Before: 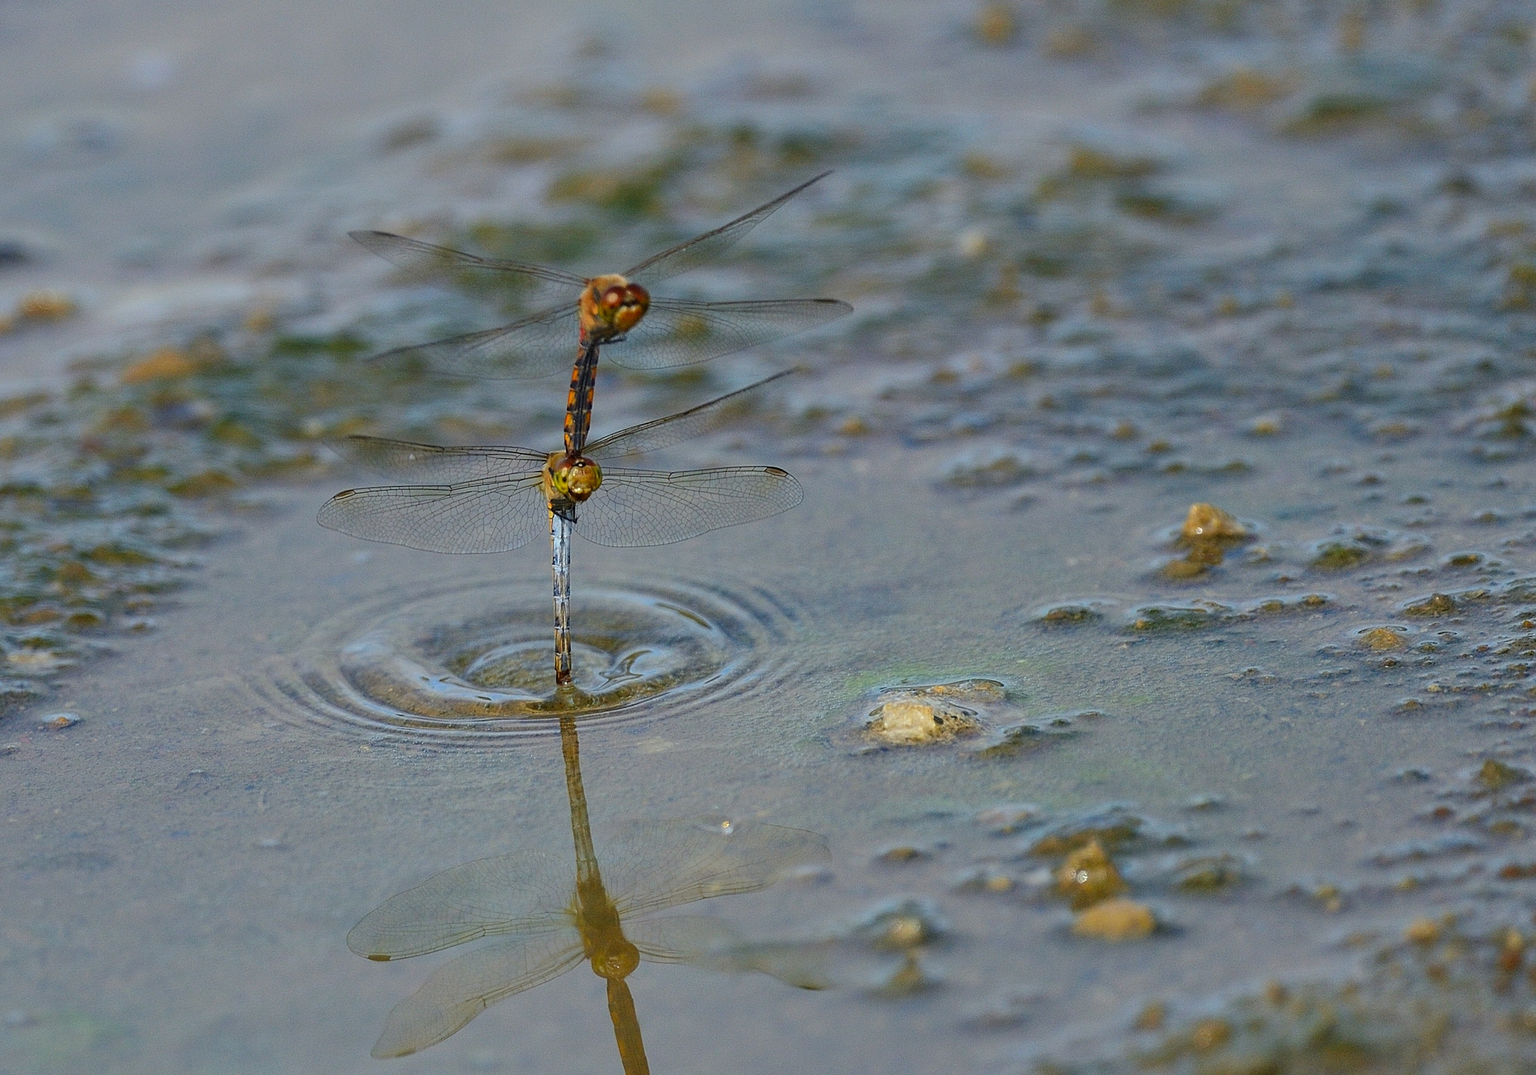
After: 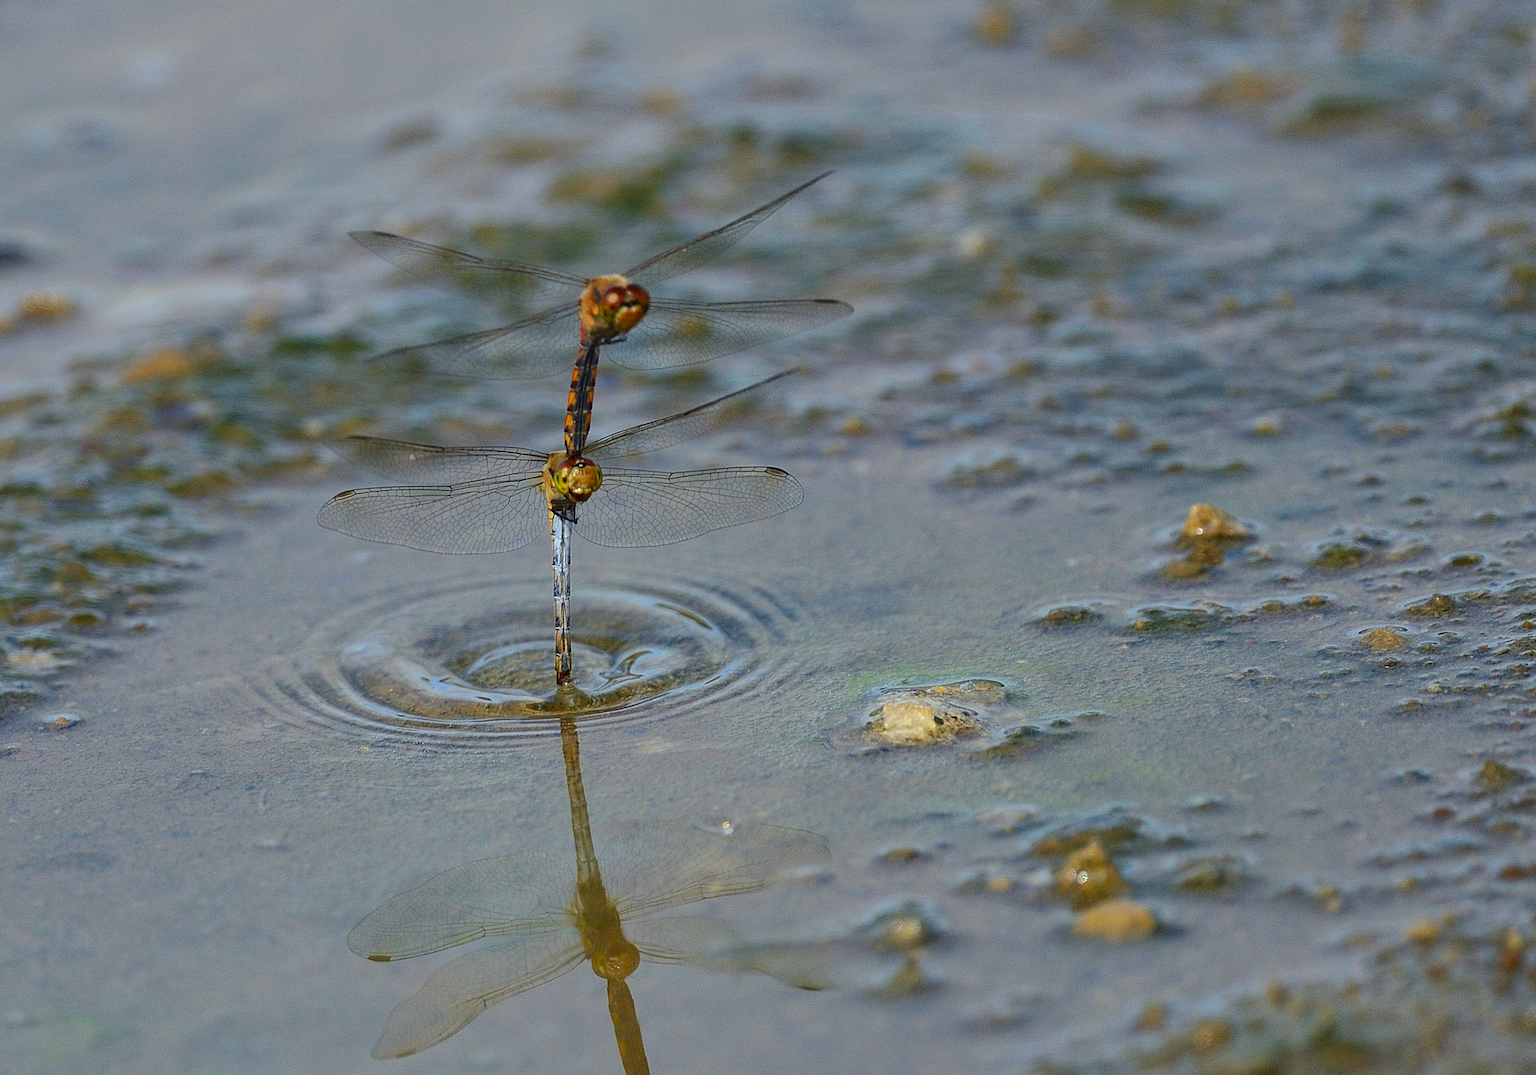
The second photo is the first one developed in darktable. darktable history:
contrast brightness saturation: contrast 0.085, saturation 0.016
